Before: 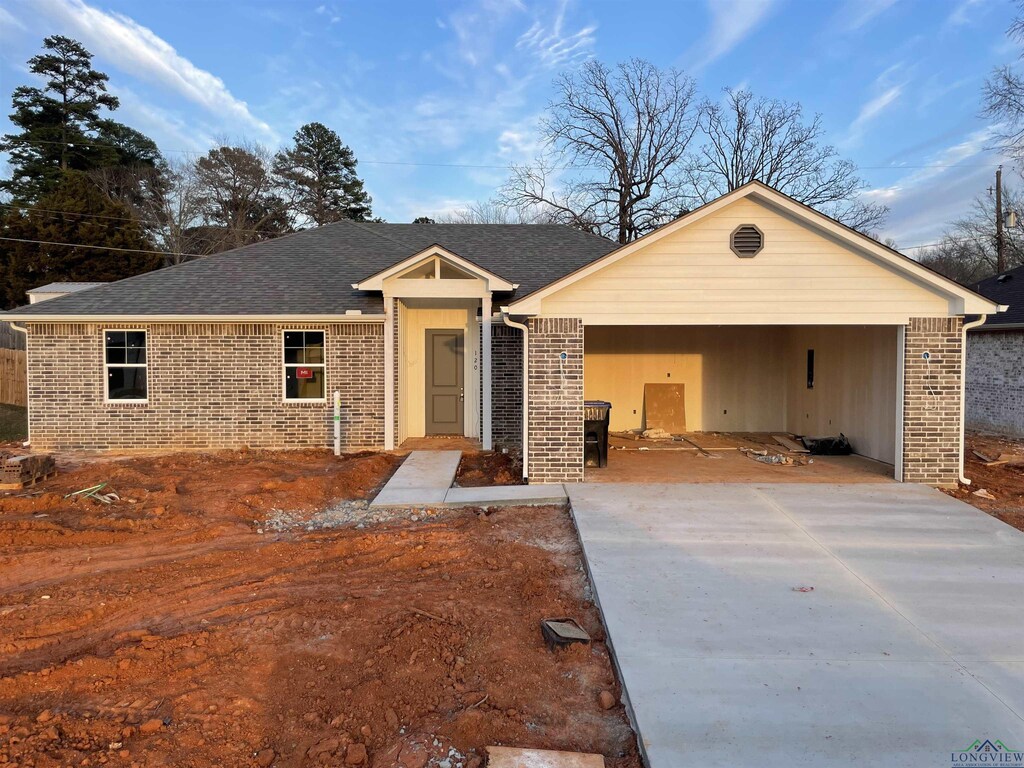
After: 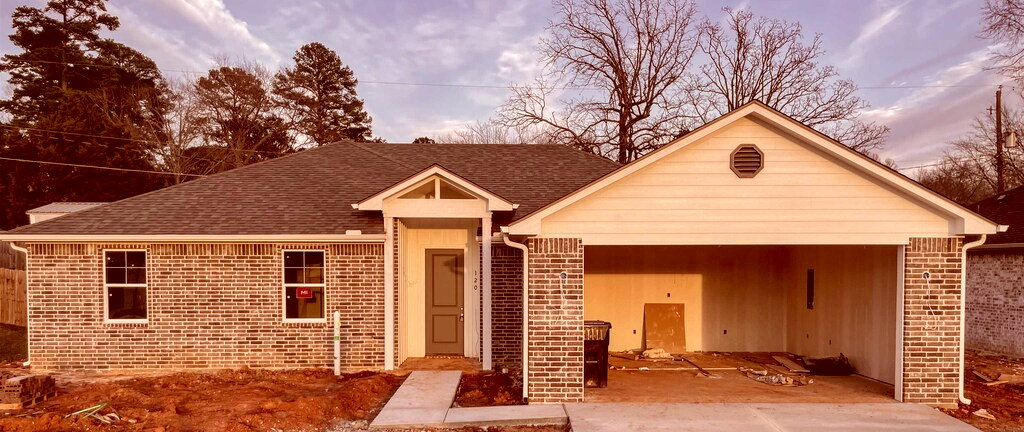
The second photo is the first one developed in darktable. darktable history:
local contrast: detail 130%
crop and rotate: top 10.499%, bottom 33.194%
color correction: highlights a* 9.22, highlights b* 8.91, shadows a* 39.76, shadows b* 39.99, saturation 0.808
